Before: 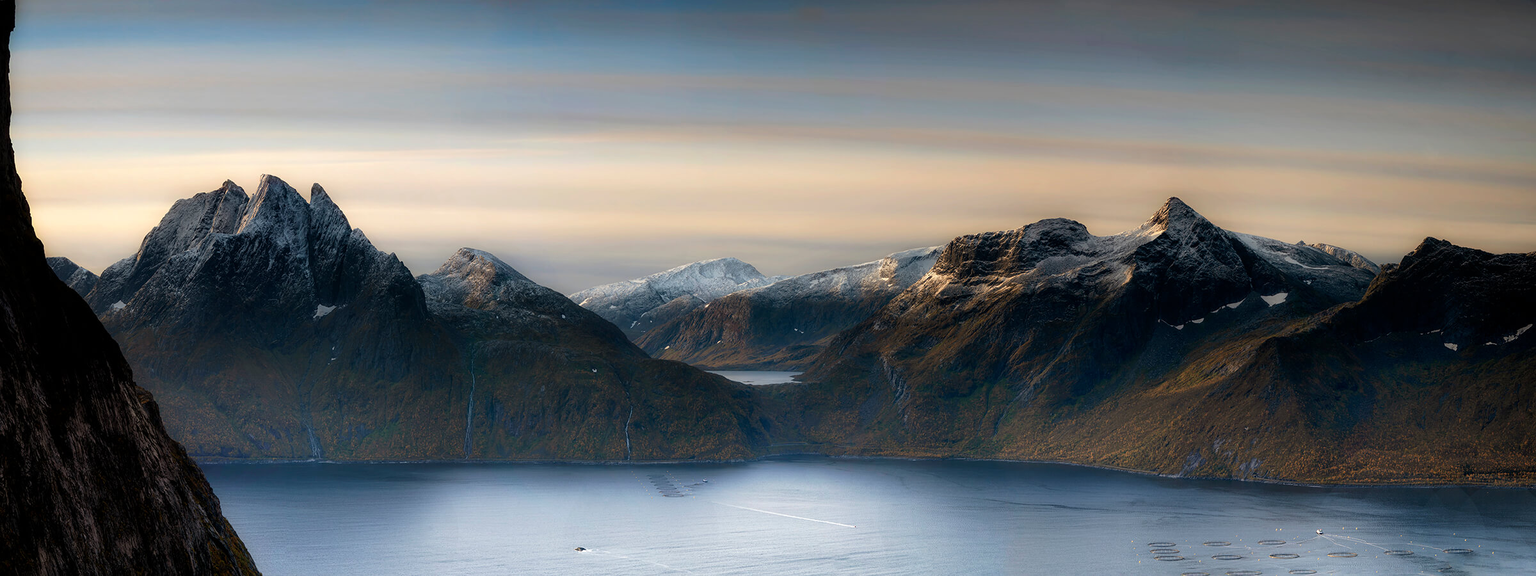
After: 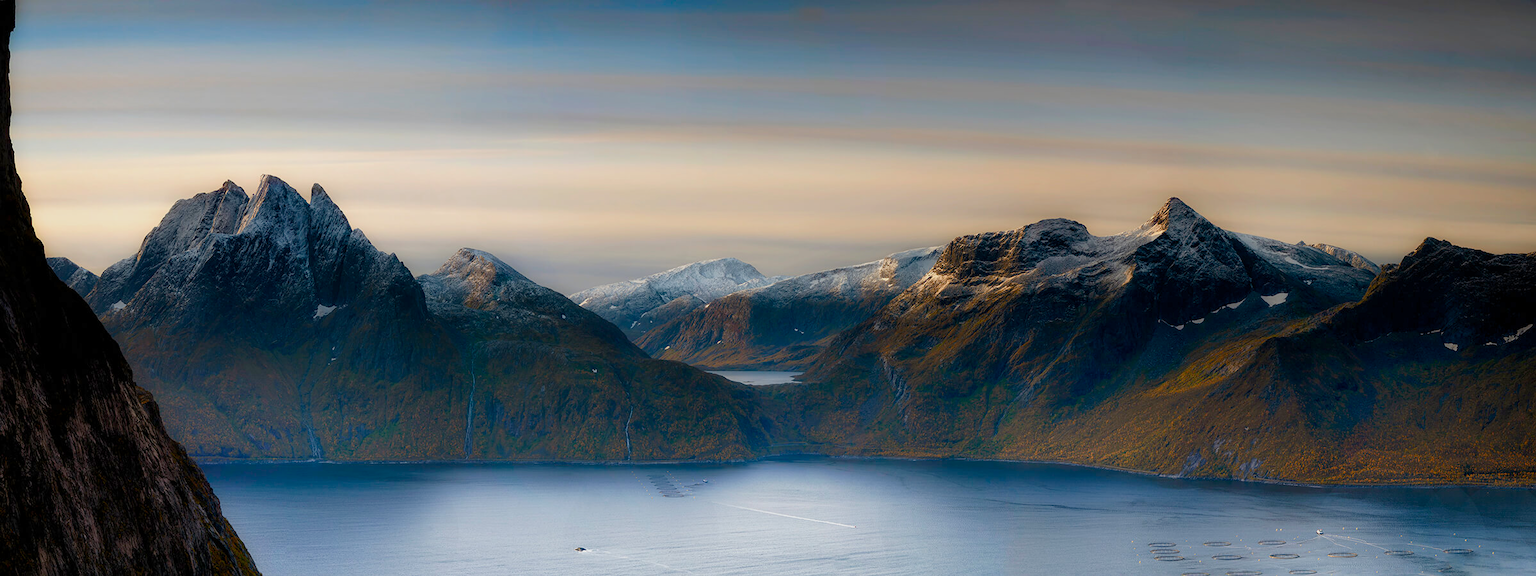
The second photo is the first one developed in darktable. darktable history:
color balance rgb: perceptual saturation grading › global saturation 20%, perceptual saturation grading › highlights -24.903%, perceptual saturation grading › shadows 50.318%, contrast -10.371%
